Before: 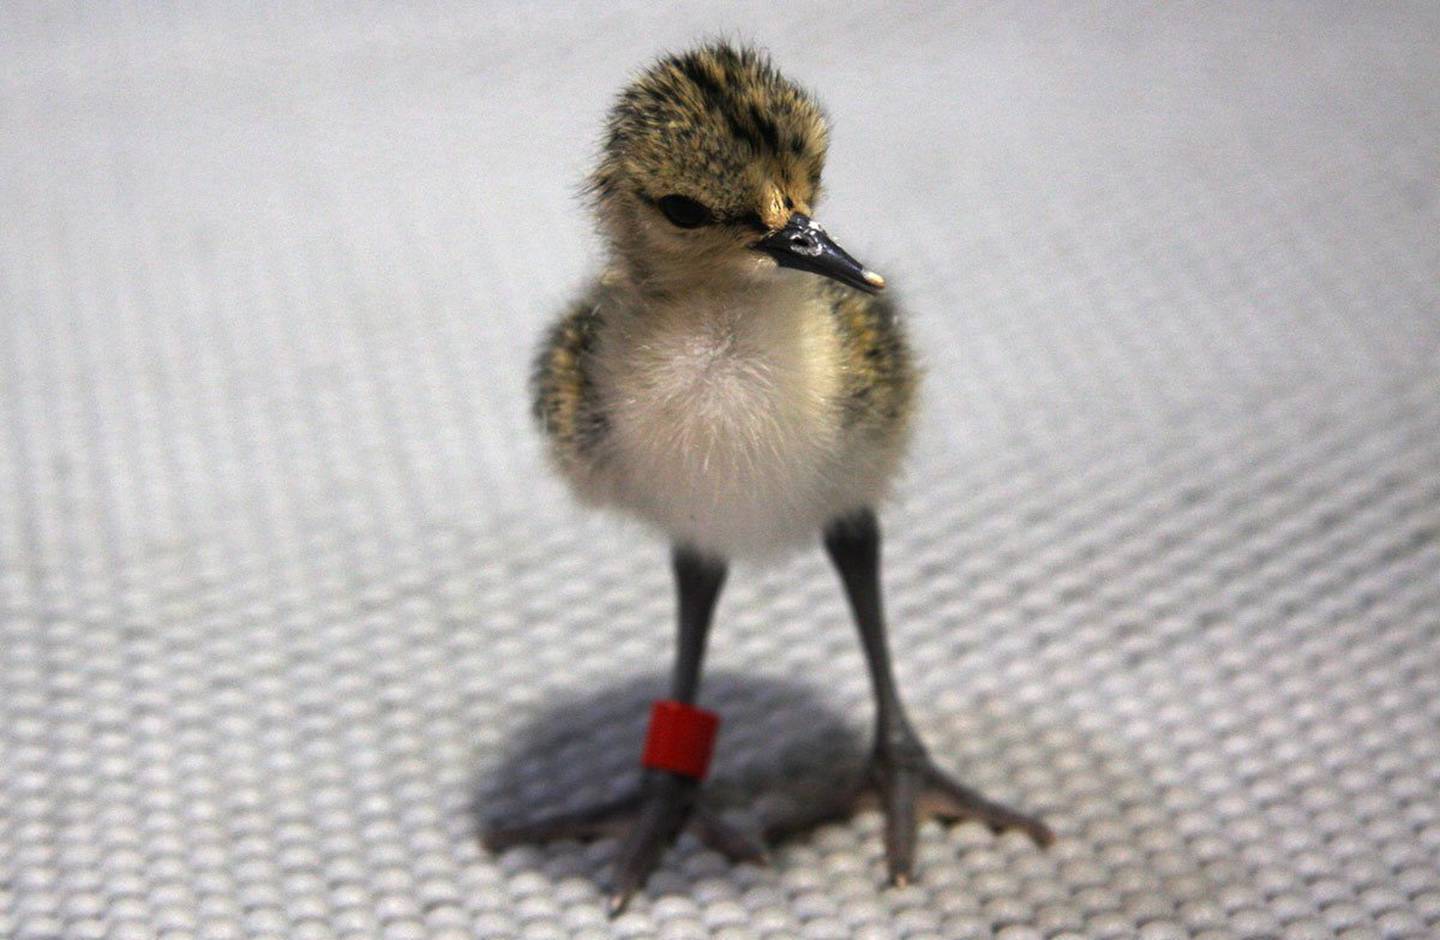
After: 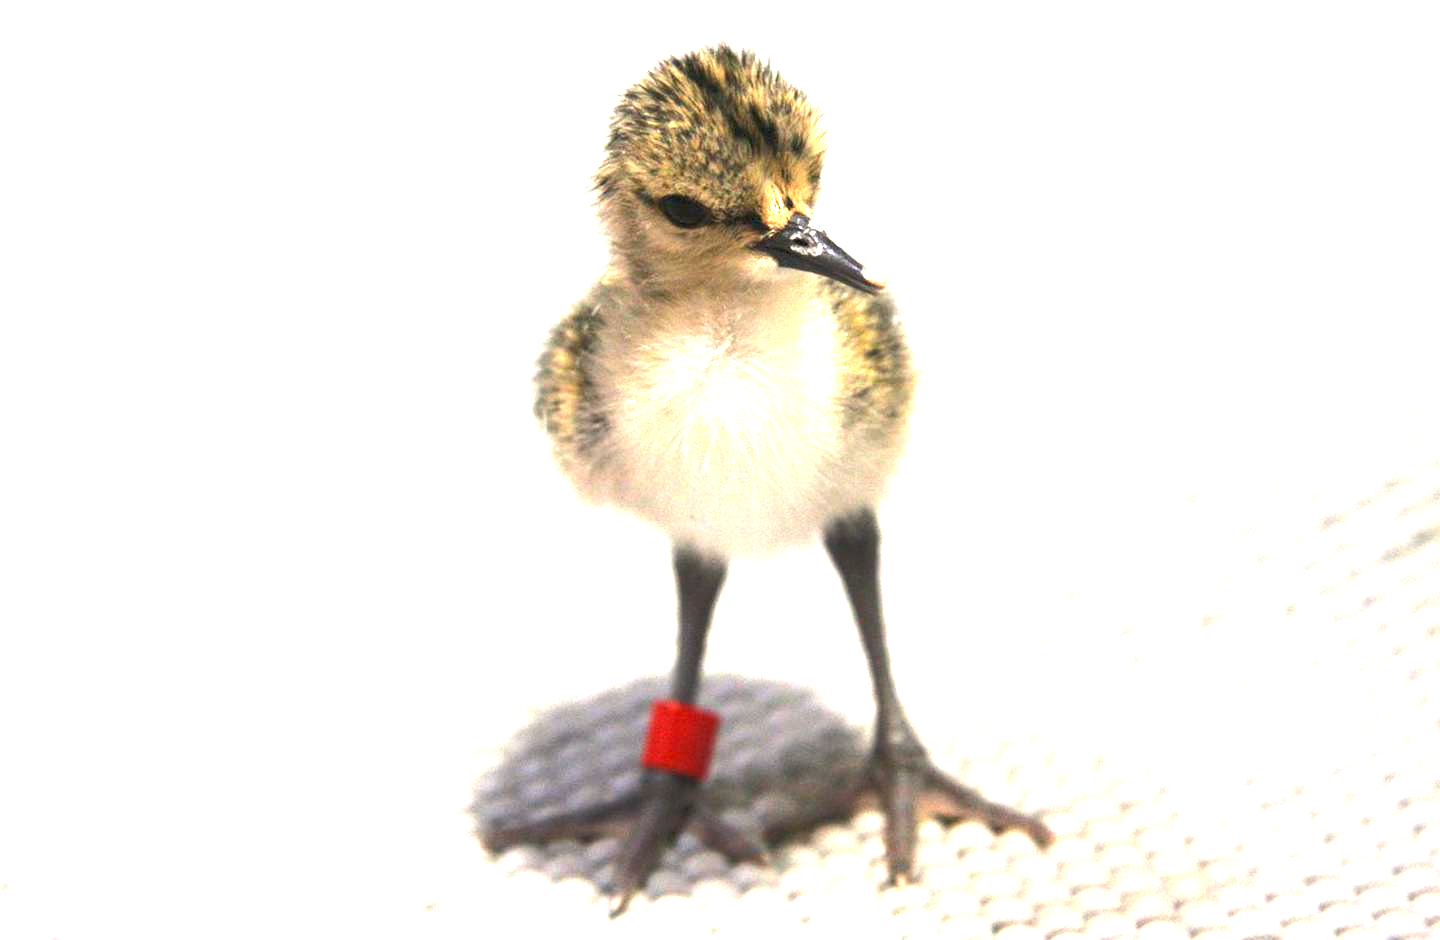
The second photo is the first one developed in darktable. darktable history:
white balance: red 1.045, blue 0.932
shadows and highlights: shadows 43.06, highlights 6.94
tone equalizer: -8 EV 0.06 EV, smoothing diameter 25%, edges refinement/feathering 10, preserve details guided filter
exposure: black level correction 0, exposure 1.9 EV, compensate highlight preservation false
